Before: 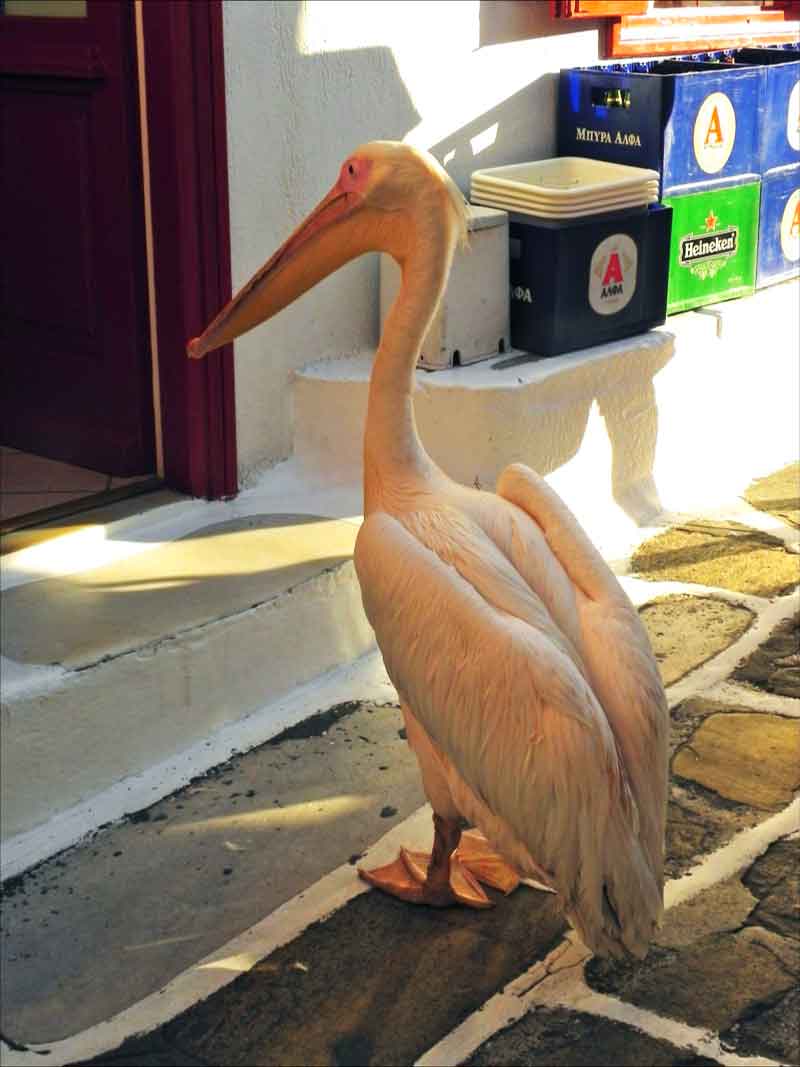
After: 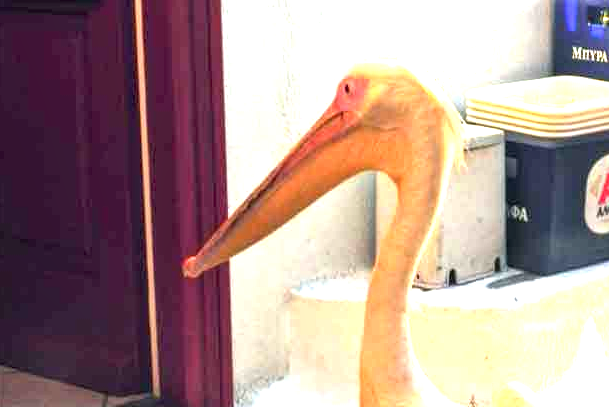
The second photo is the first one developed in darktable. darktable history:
exposure: black level correction 0.001, exposure 1.722 EV, compensate highlight preservation false
local contrast: on, module defaults
crop: left 0.521%, top 7.627%, right 23.253%, bottom 54.195%
